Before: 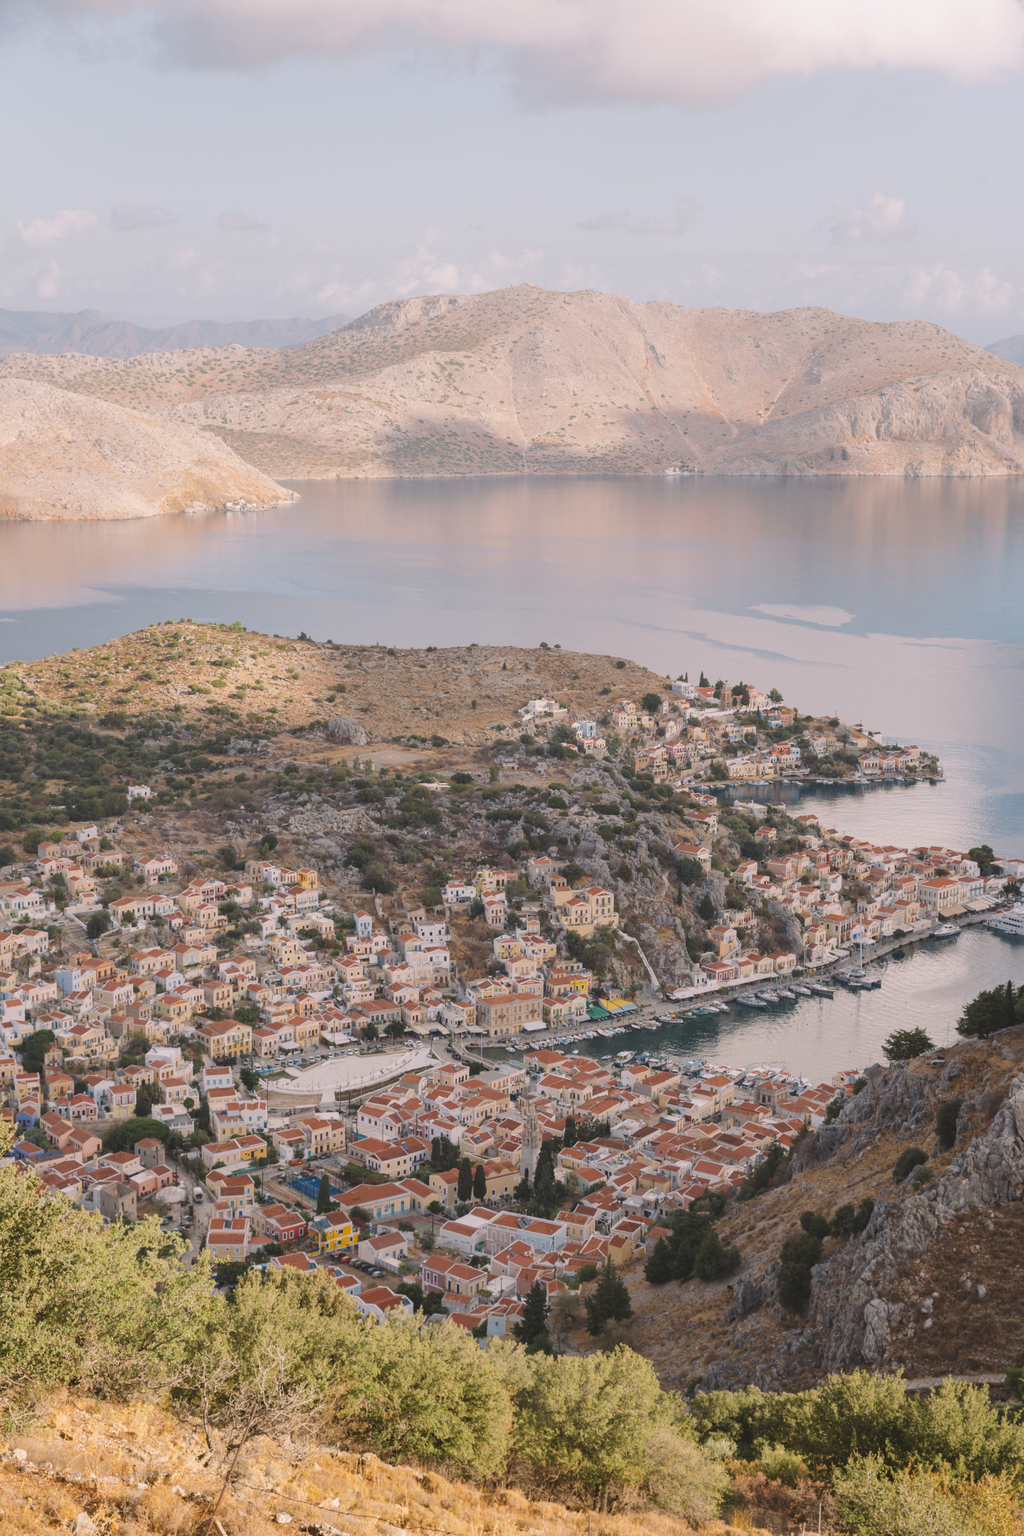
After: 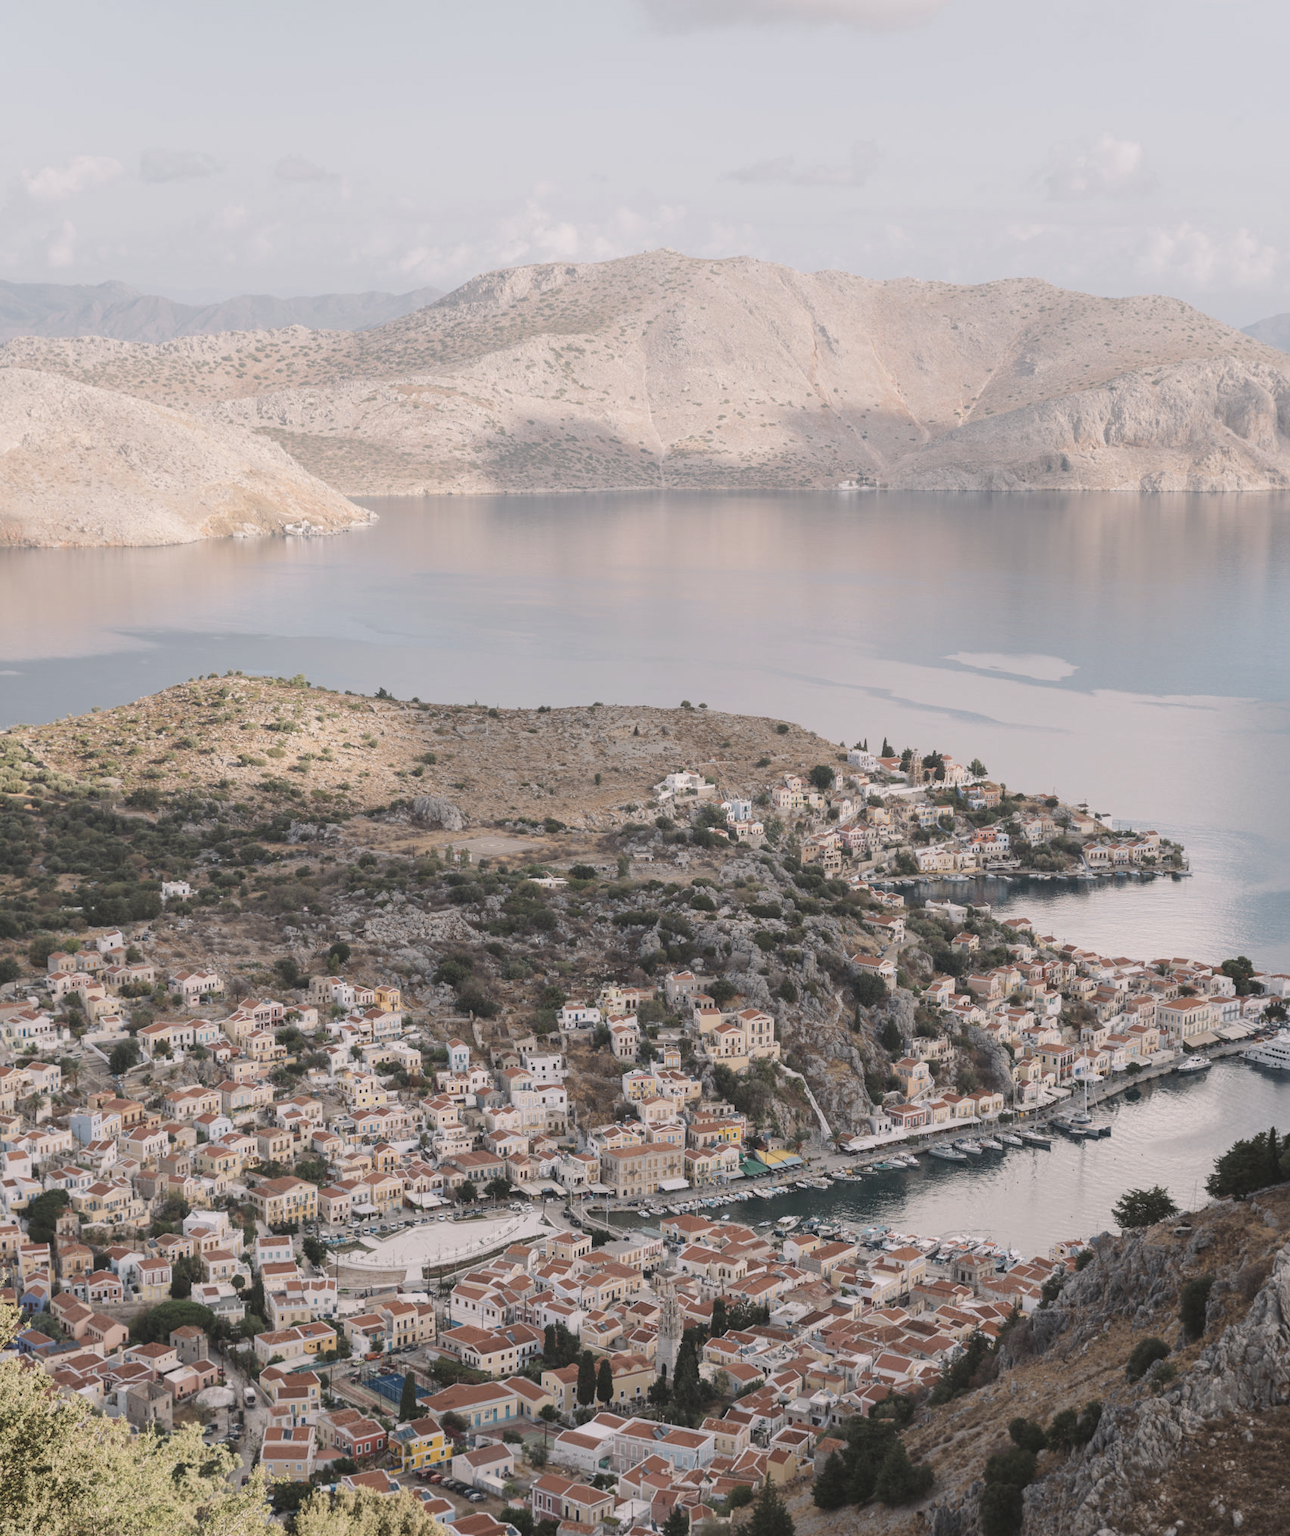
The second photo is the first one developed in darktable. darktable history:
crop and rotate: top 5.655%, bottom 14.988%
contrast brightness saturation: contrast 0.099, saturation -0.359
